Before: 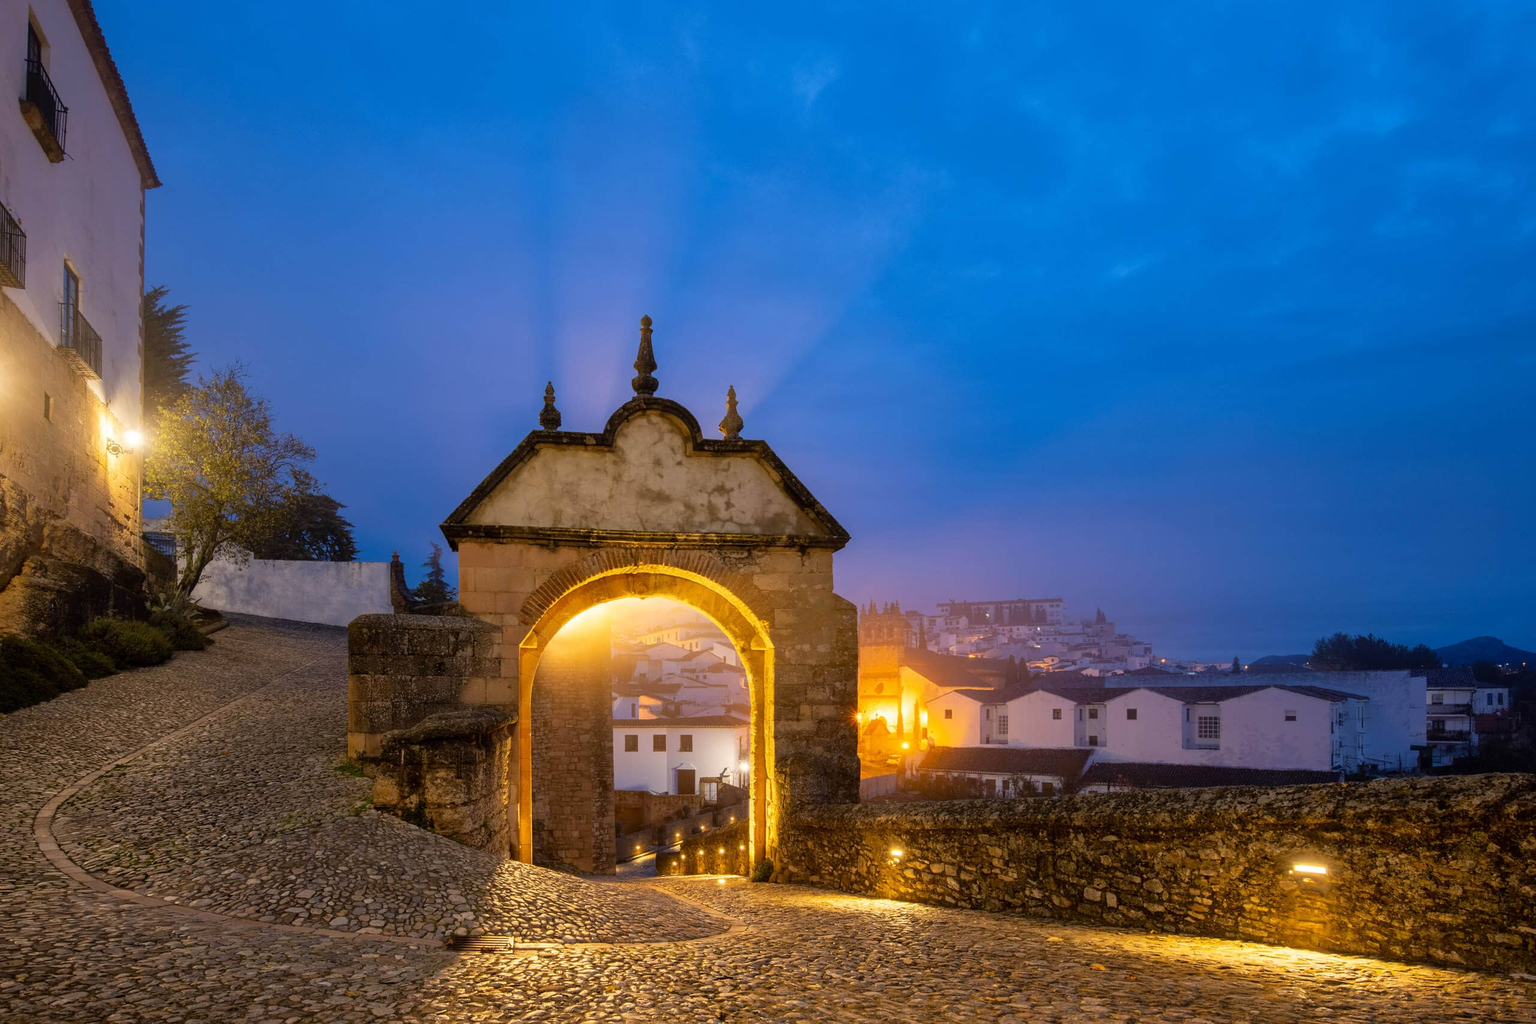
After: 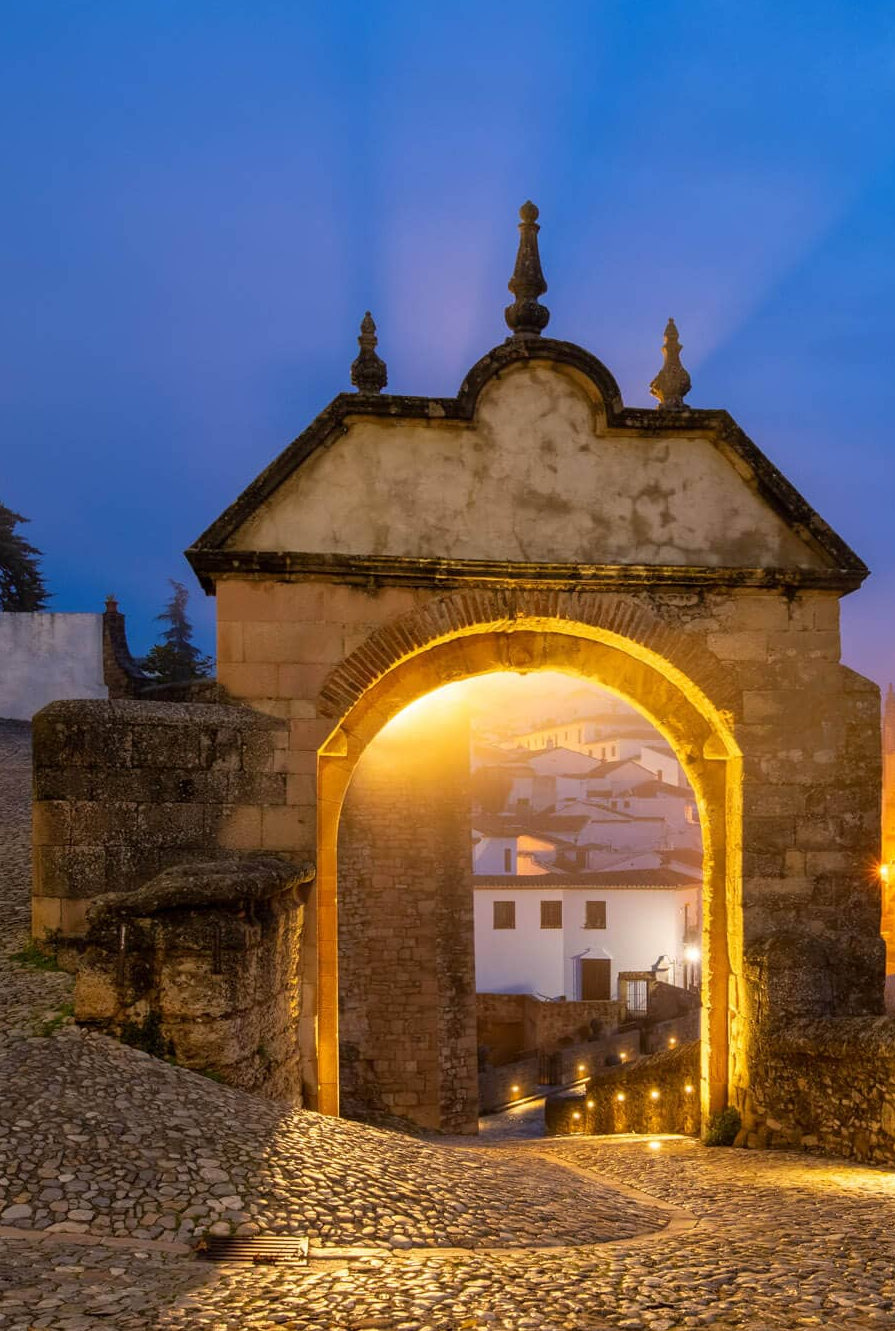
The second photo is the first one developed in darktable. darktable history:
crop and rotate: left 21.427%, top 18.982%, right 43.593%, bottom 3%
